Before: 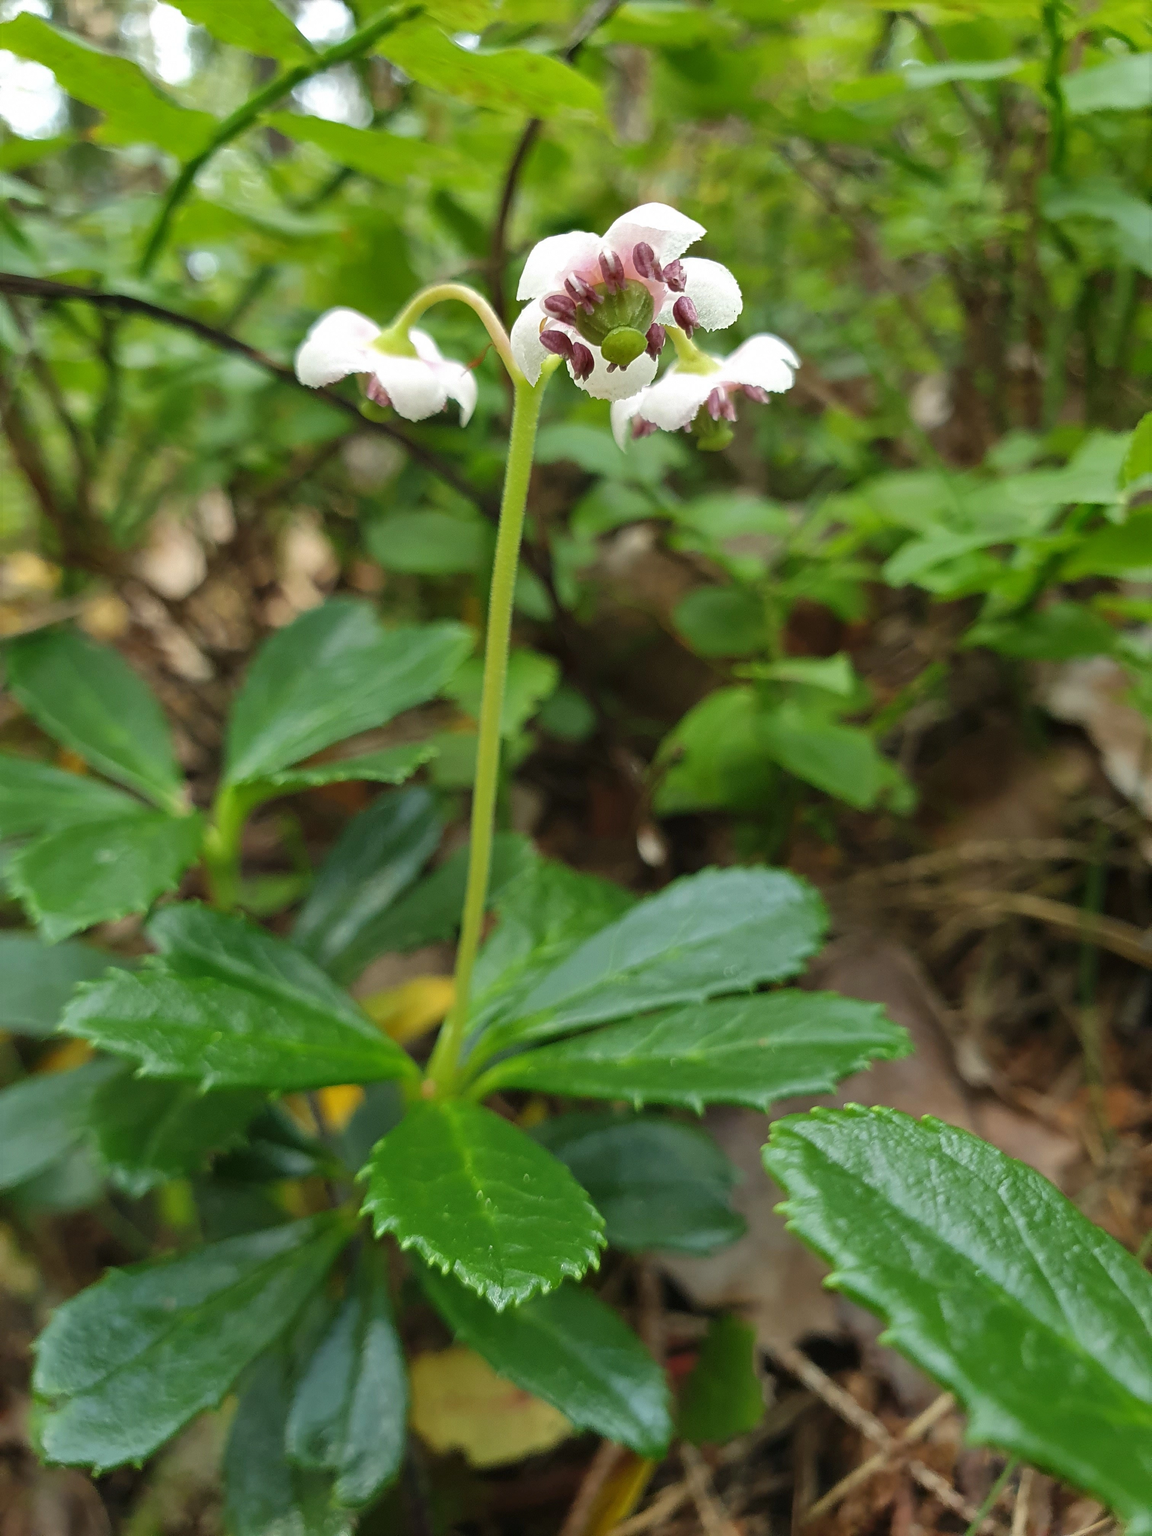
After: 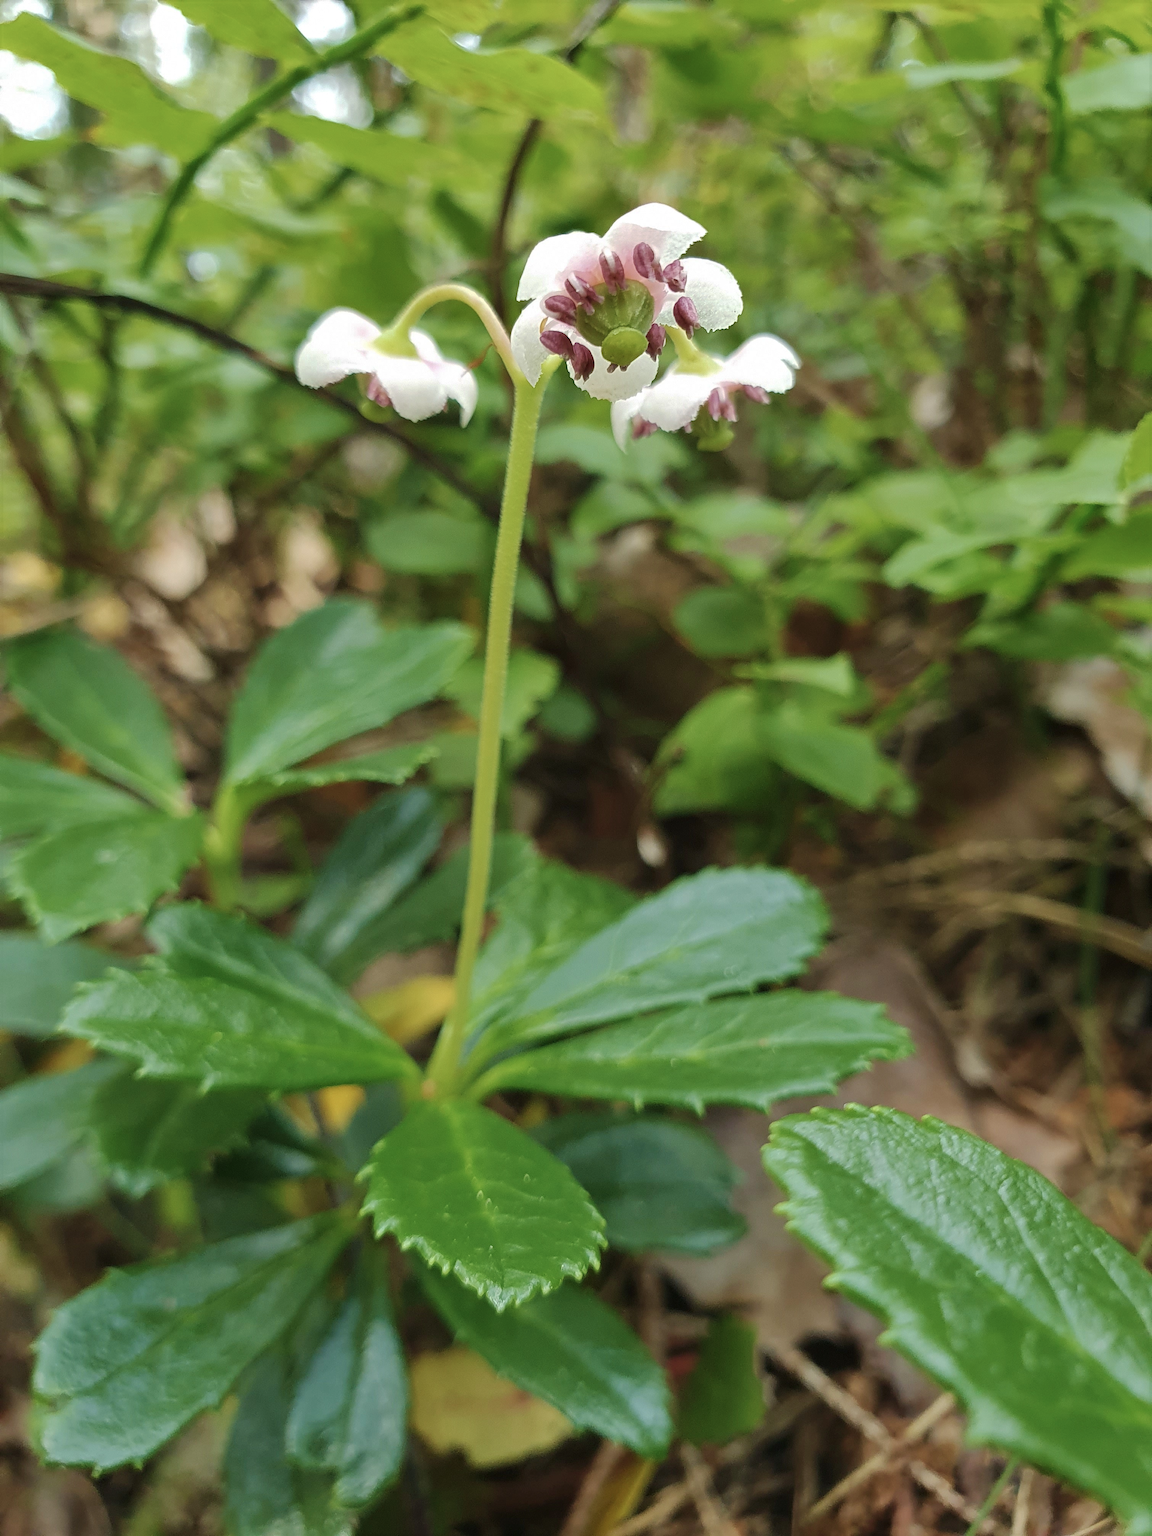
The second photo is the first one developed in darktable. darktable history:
tone equalizer: on, module defaults
base curve: curves: ch0 [(0, 0) (0.235, 0.266) (0.503, 0.496) (0.786, 0.72) (1, 1)], preserve colors none
contrast brightness saturation: saturation -0.17
velvia: on, module defaults
